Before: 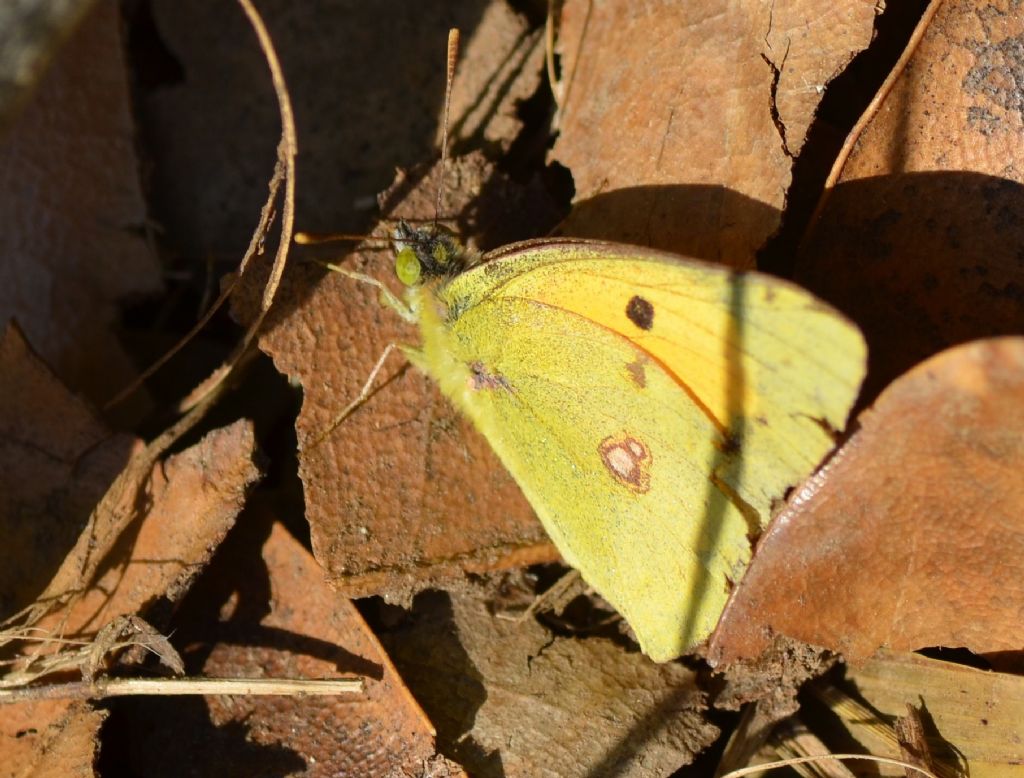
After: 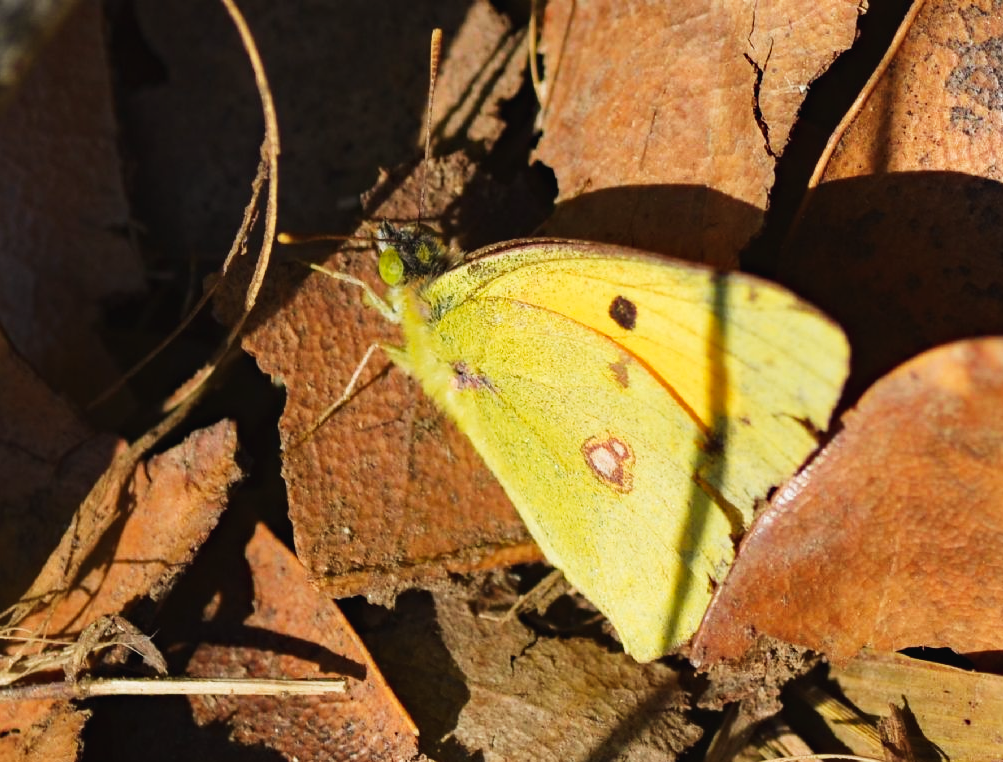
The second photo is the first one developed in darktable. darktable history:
haze removal: compatibility mode true, adaptive false
tone curve: curves: ch0 [(0, 0.023) (0.217, 0.19) (0.754, 0.801) (1, 0.977)]; ch1 [(0, 0) (0.392, 0.398) (0.5, 0.5) (0.521, 0.529) (0.56, 0.592) (1, 1)]; ch2 [(0, 0) (0.5, 0.5) (0.579, 0.561) (0.65, 0.657) (1, 1)], preserve colors none
crop: left 1.698%, right 0.274%, bottom 1.997%
